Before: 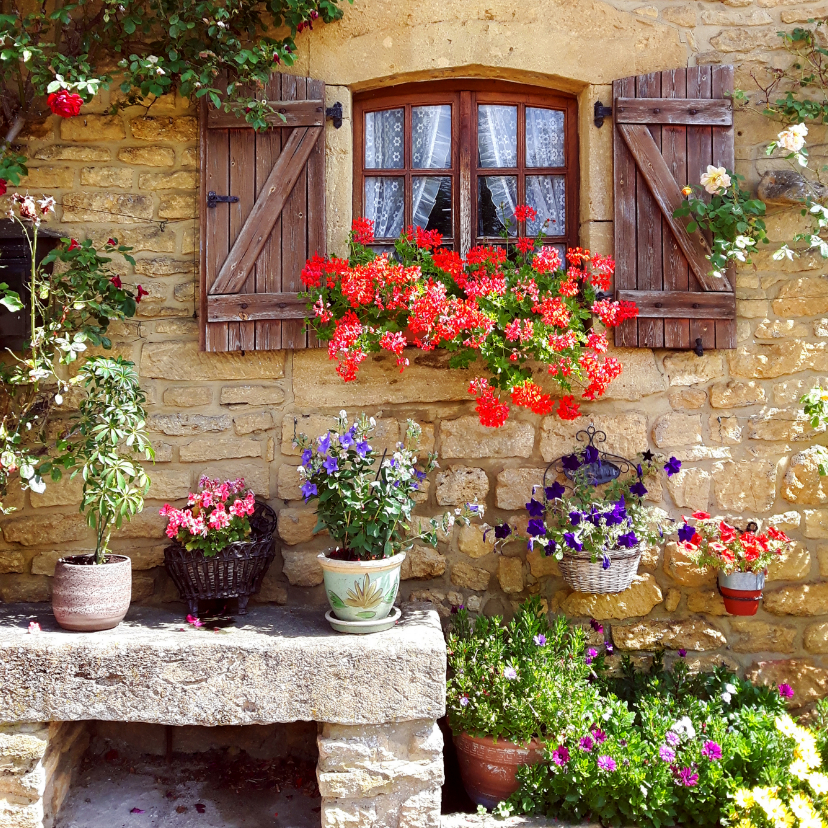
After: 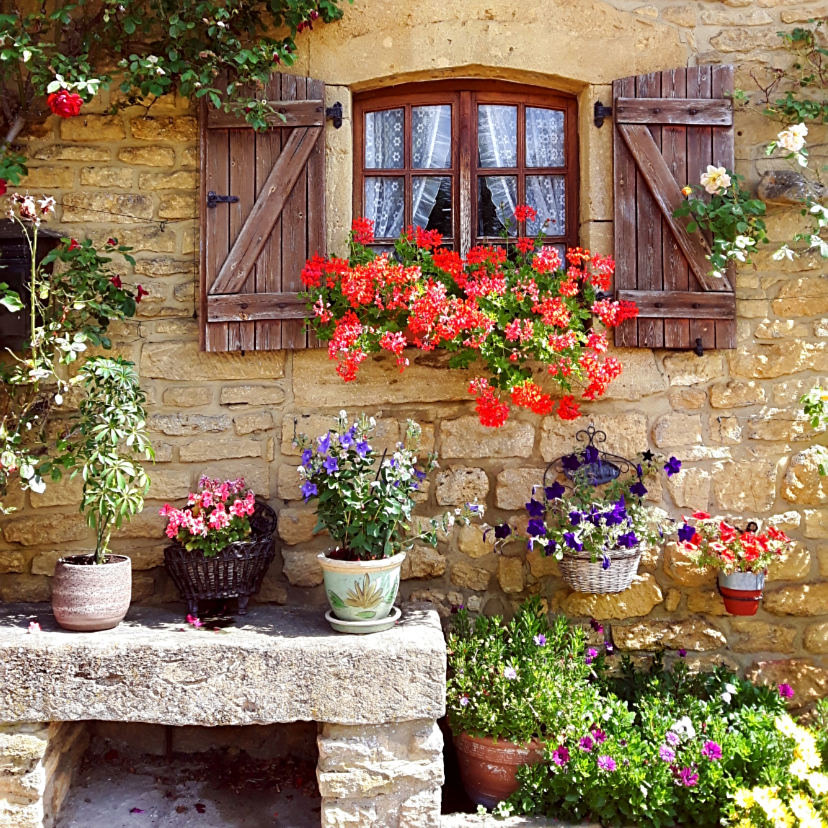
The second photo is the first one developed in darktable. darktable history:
lowpass: radius 0.5, unbound 0
sharpen: on, module defaults
